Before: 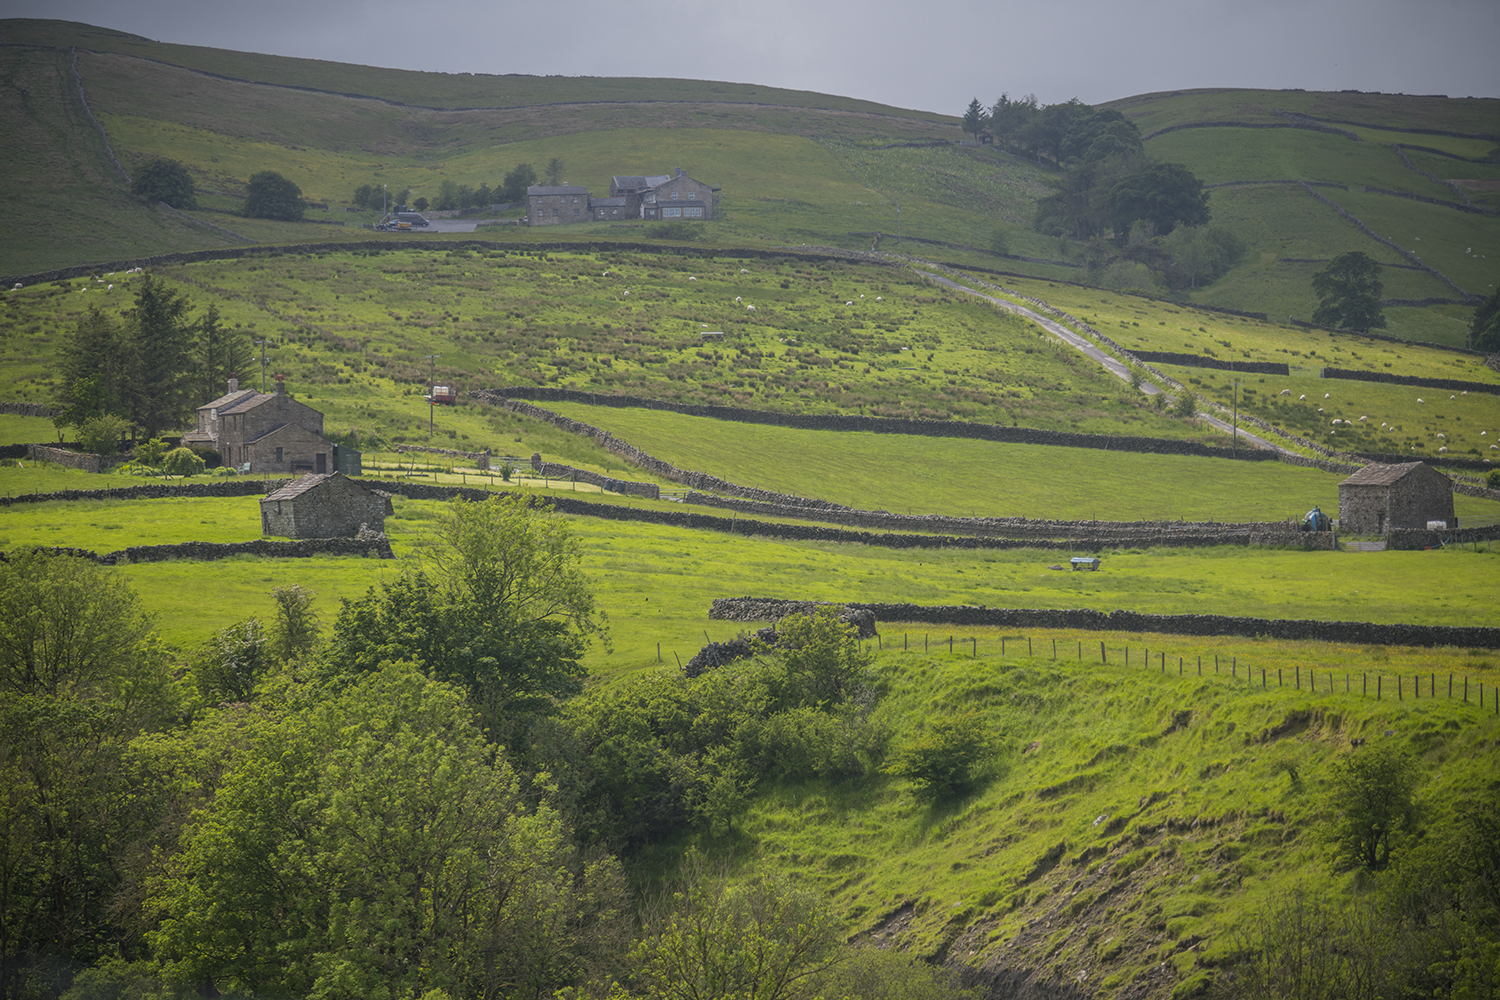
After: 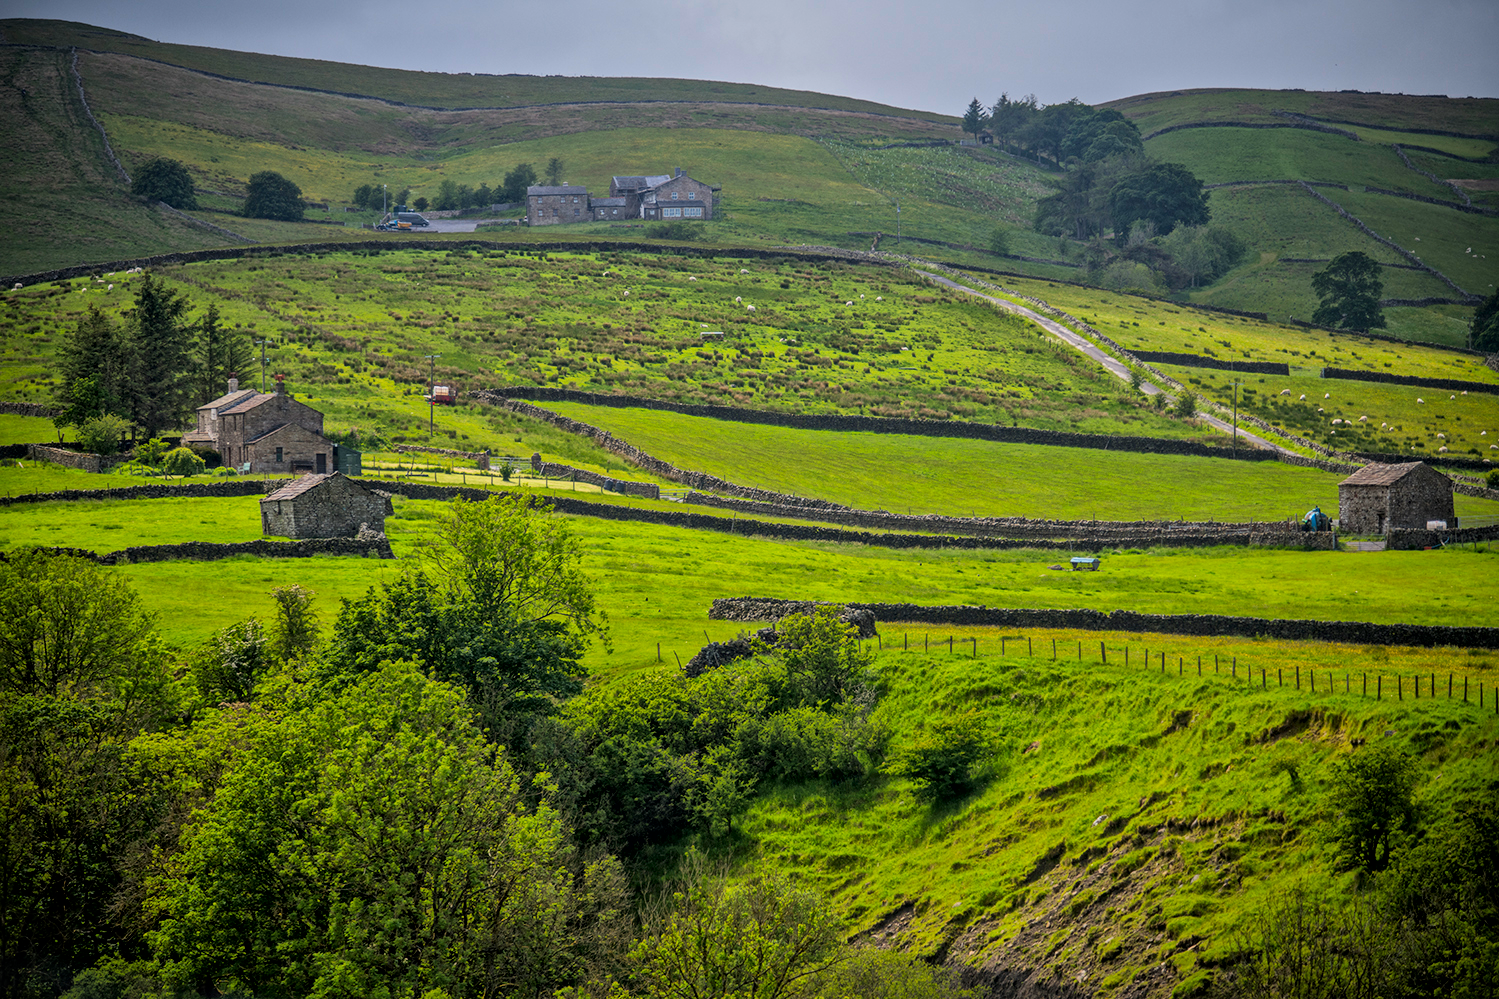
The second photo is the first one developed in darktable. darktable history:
contrast brightness saturation: saturation 0.496
local contrast: mode bilateral grid, contrast 19, coarseness 18, detail 163%, midtone range 0.2
crop: left 0.021%
filmic rgb: black relative exposure -11.83 EV, white relative exposure 5.44 EV, hardness 4.49, latitude 49.13%, contrast 1.141, color science v5 (2021), contrast in shadows safe, contrast in highlights safe
tone equalizer: edges refinement/feathering 500, mask exposure compensation -1.57 EV, preserve details no
shadows and highlights: radius 335.01, shadows 63.33, highlights 6.26, compress 87.9%, soften with gaussian
